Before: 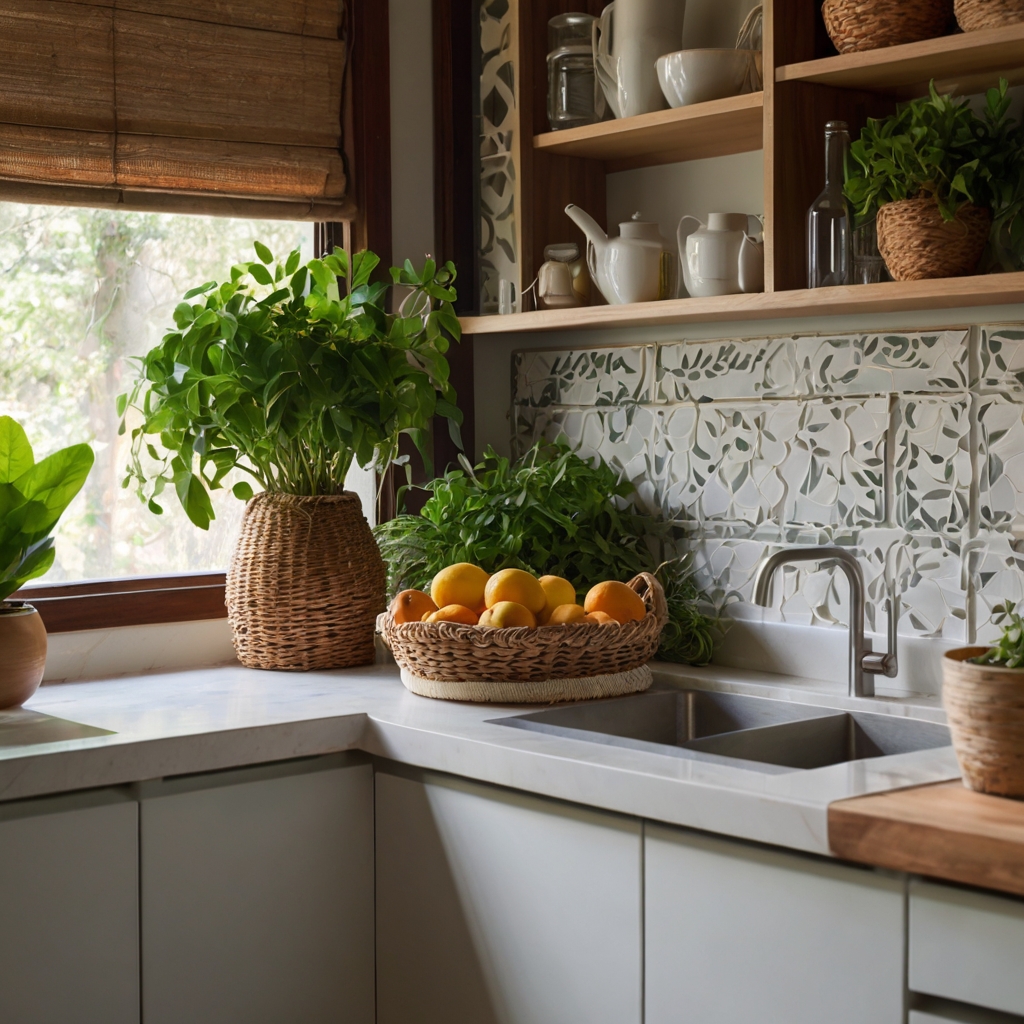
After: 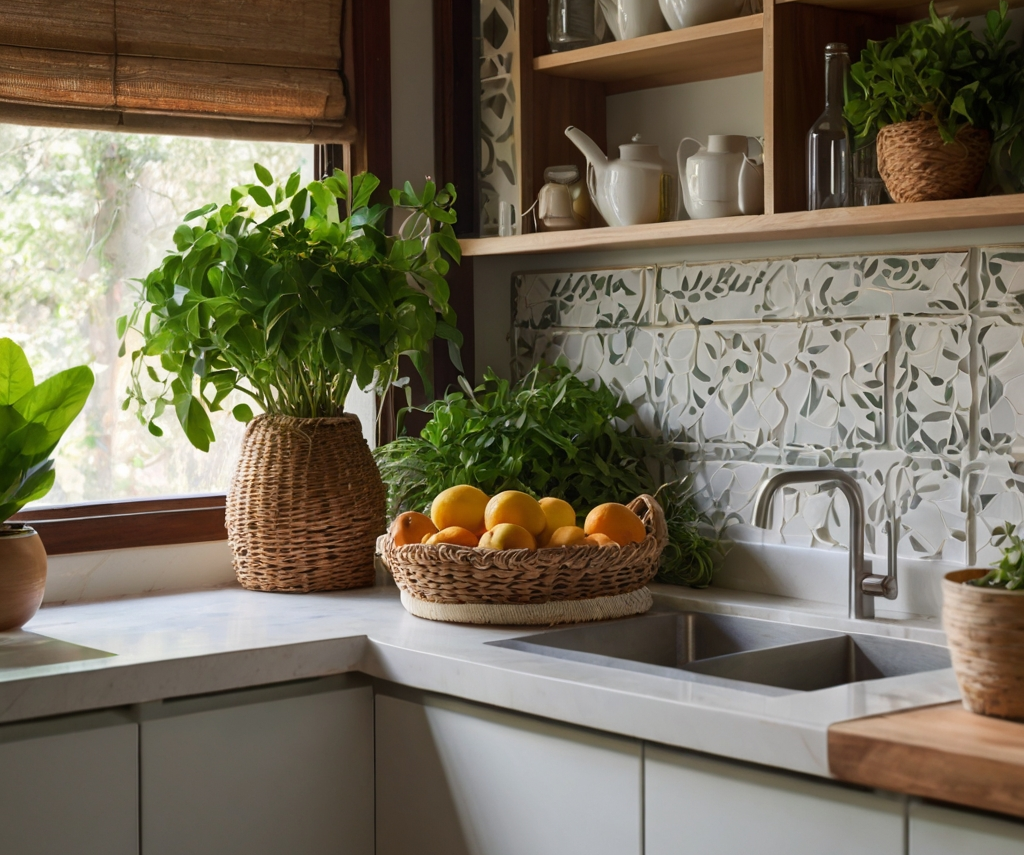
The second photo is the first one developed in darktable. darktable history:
crop: top 7.625%, bottom 8.027%
